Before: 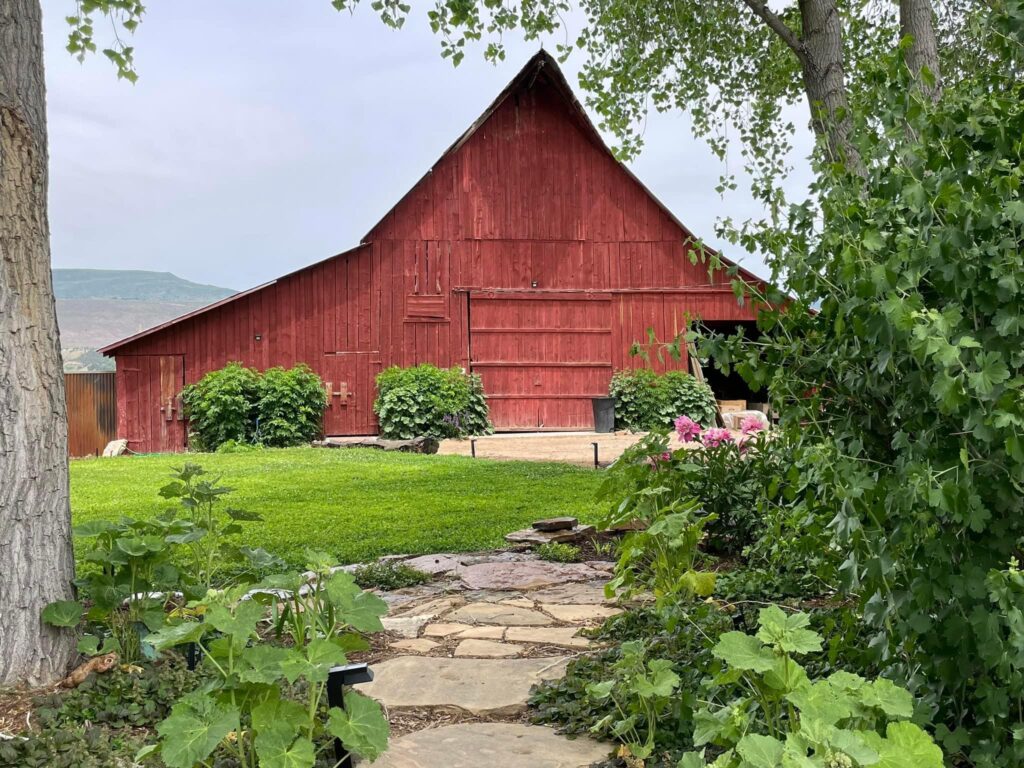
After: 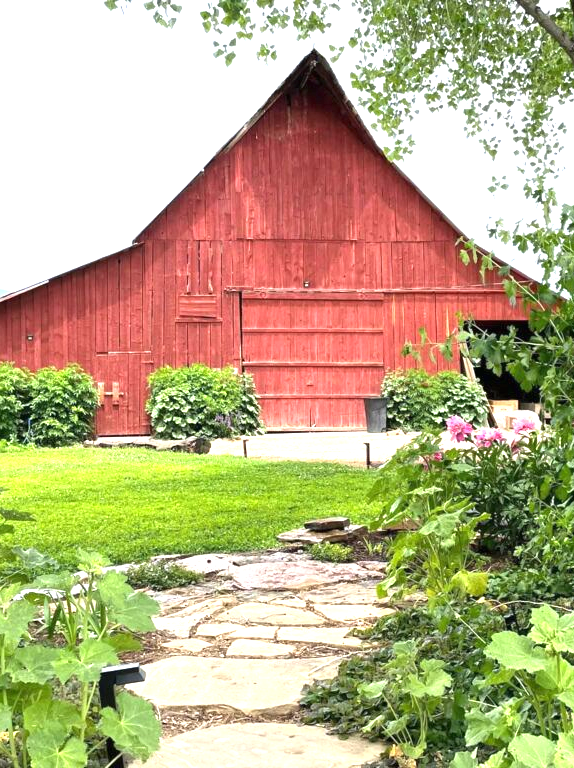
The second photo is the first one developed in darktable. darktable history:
exposure: black level correction 0, exposure 1.199 EV, compensate highlight preservation false
crop and rotate: left 22.348%, right 21.547%
